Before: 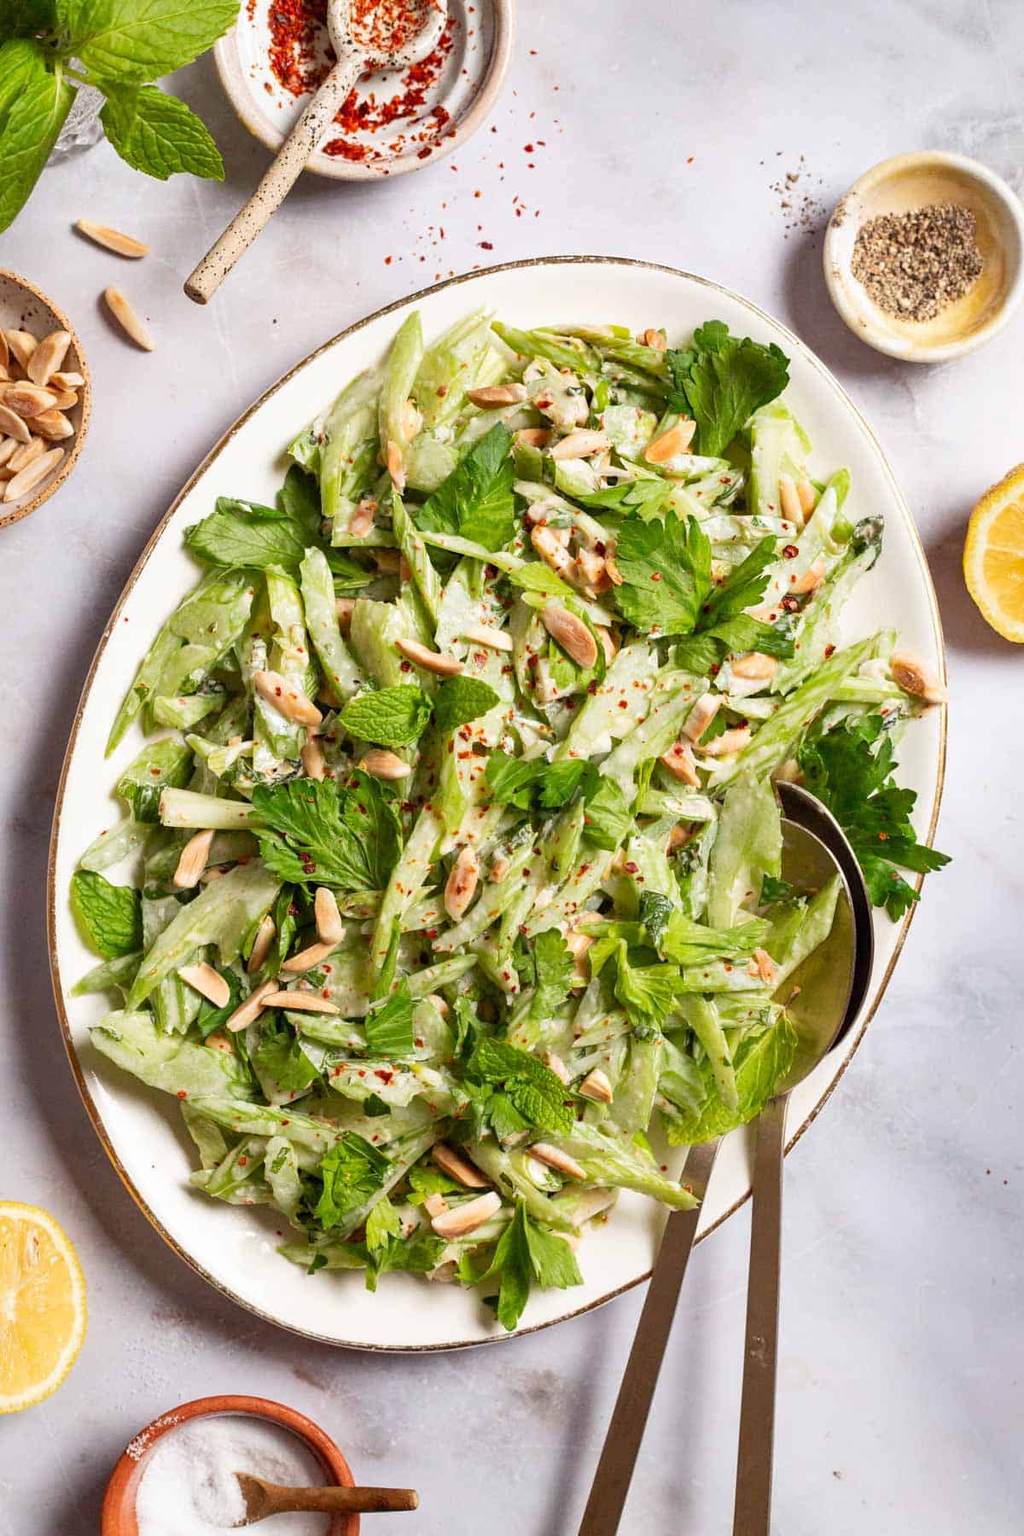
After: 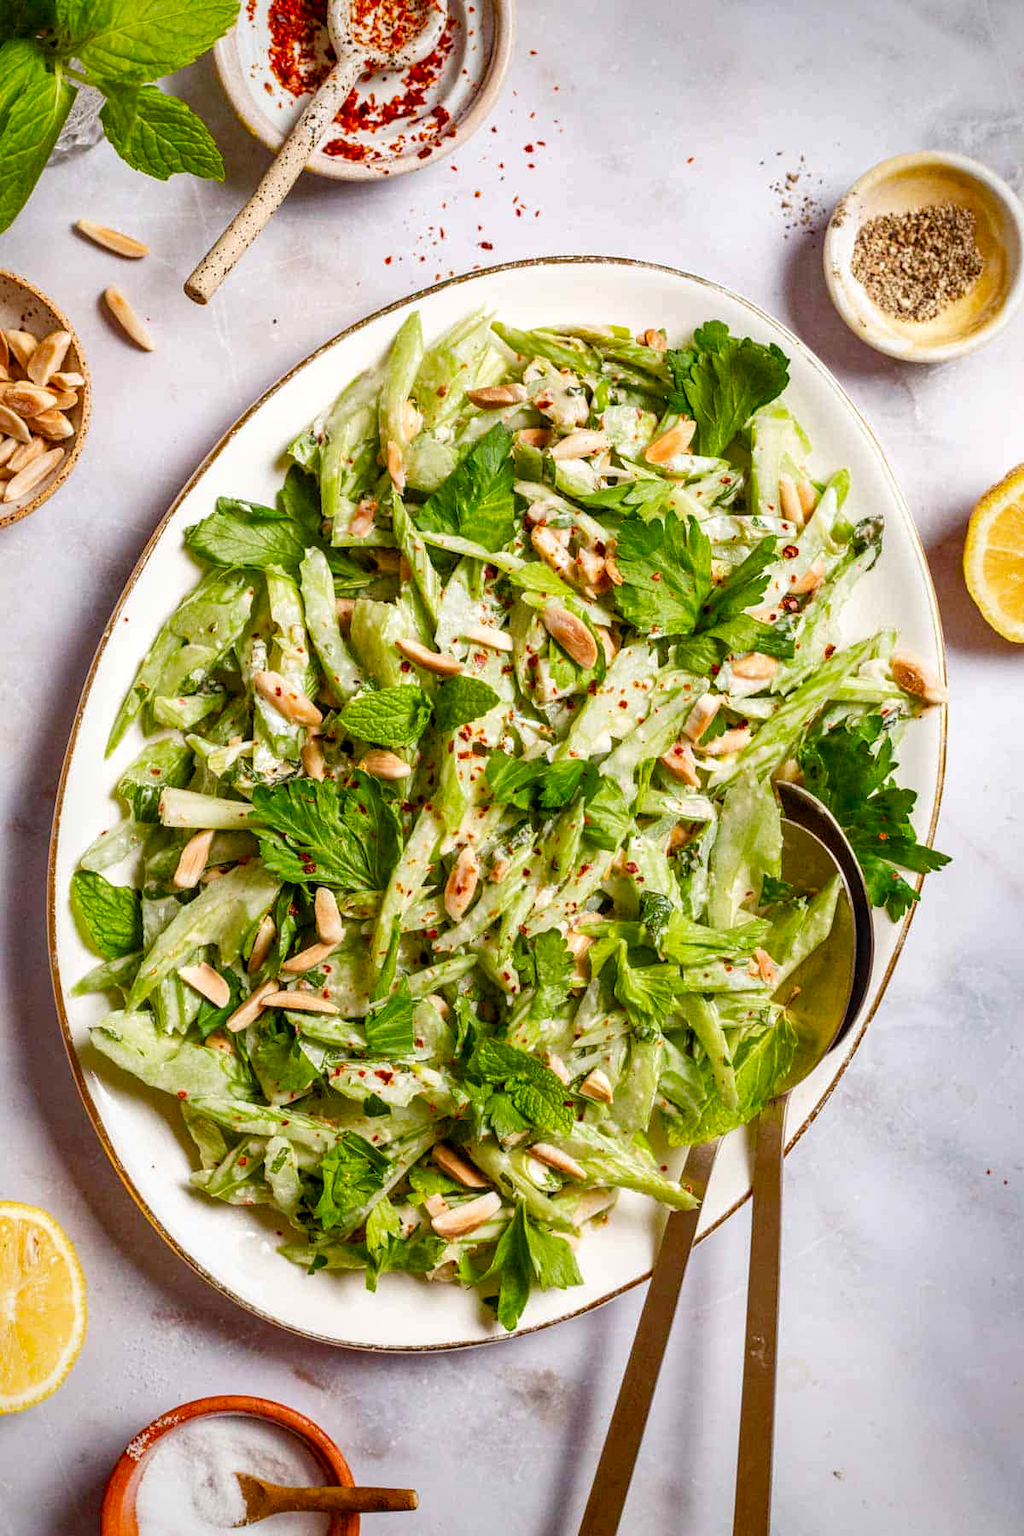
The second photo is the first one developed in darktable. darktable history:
color balance rgb: perceptual saturation grading › global saturation 20%, perceptual saturation grading › highlights -25.74%, perceptual saturation grading › shadows 49.651%, global vibrance 20%
local contrast: on, module defaults
vignetting: fall-off radius 61%, saturation 0.387
